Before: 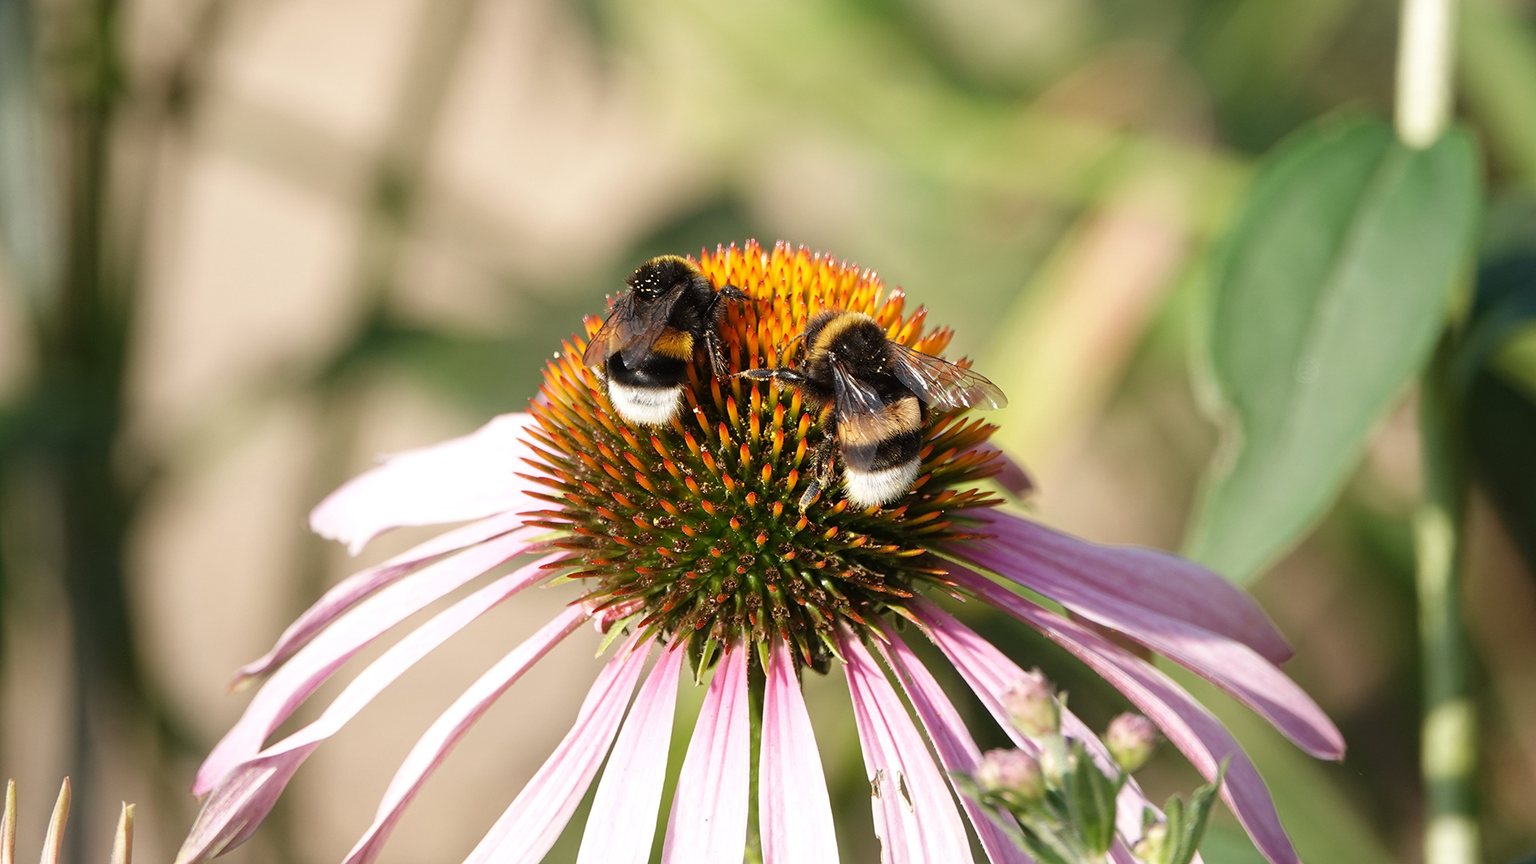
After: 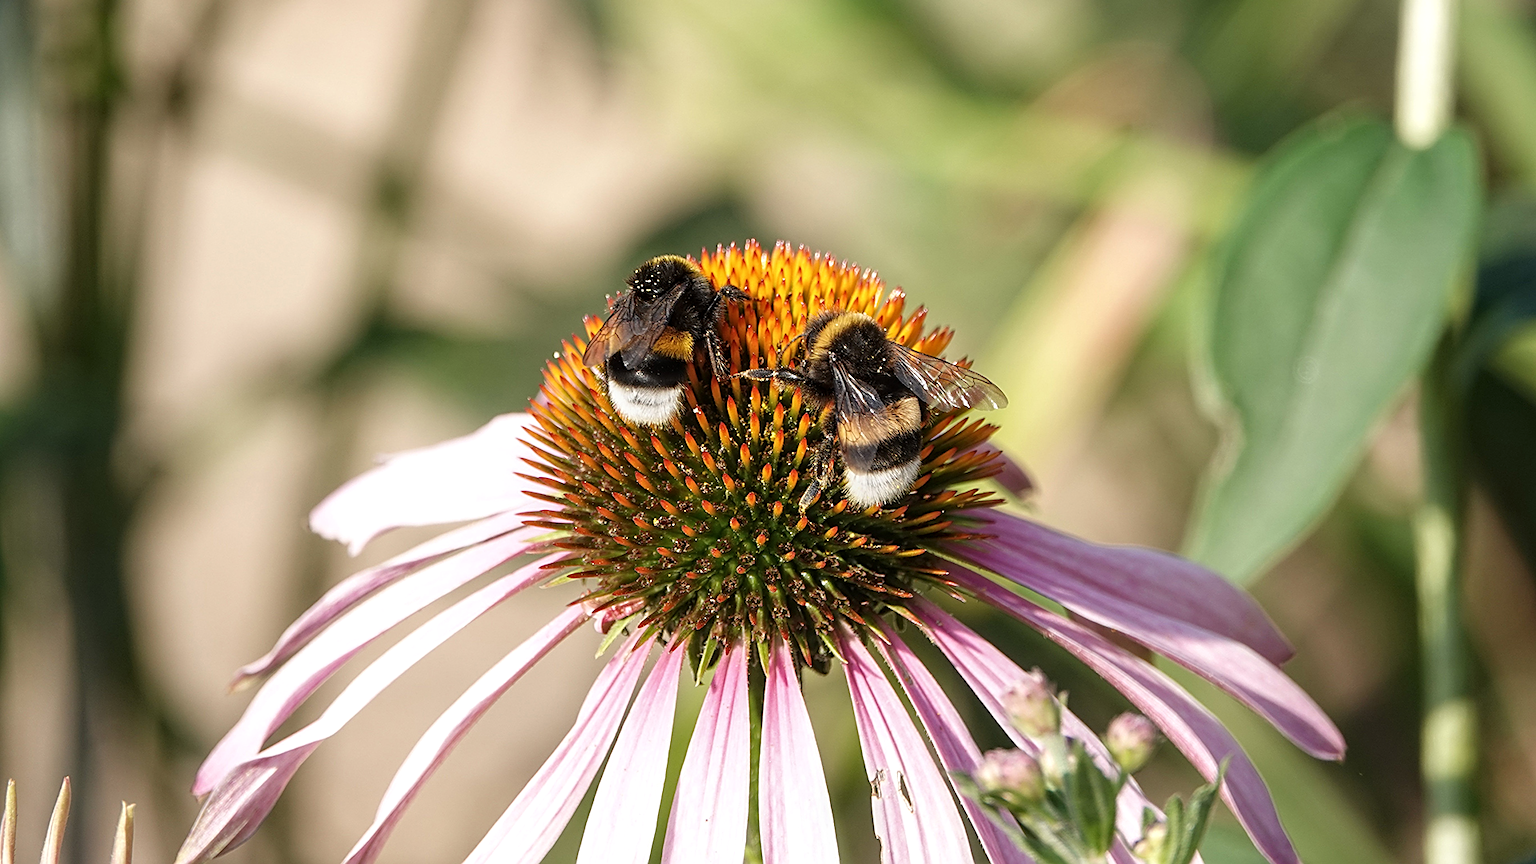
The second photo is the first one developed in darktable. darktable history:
color correction: highlights b* 0.013, saturation 0.981
local contrast: on, module defaults
sharpen: on, module defaults
